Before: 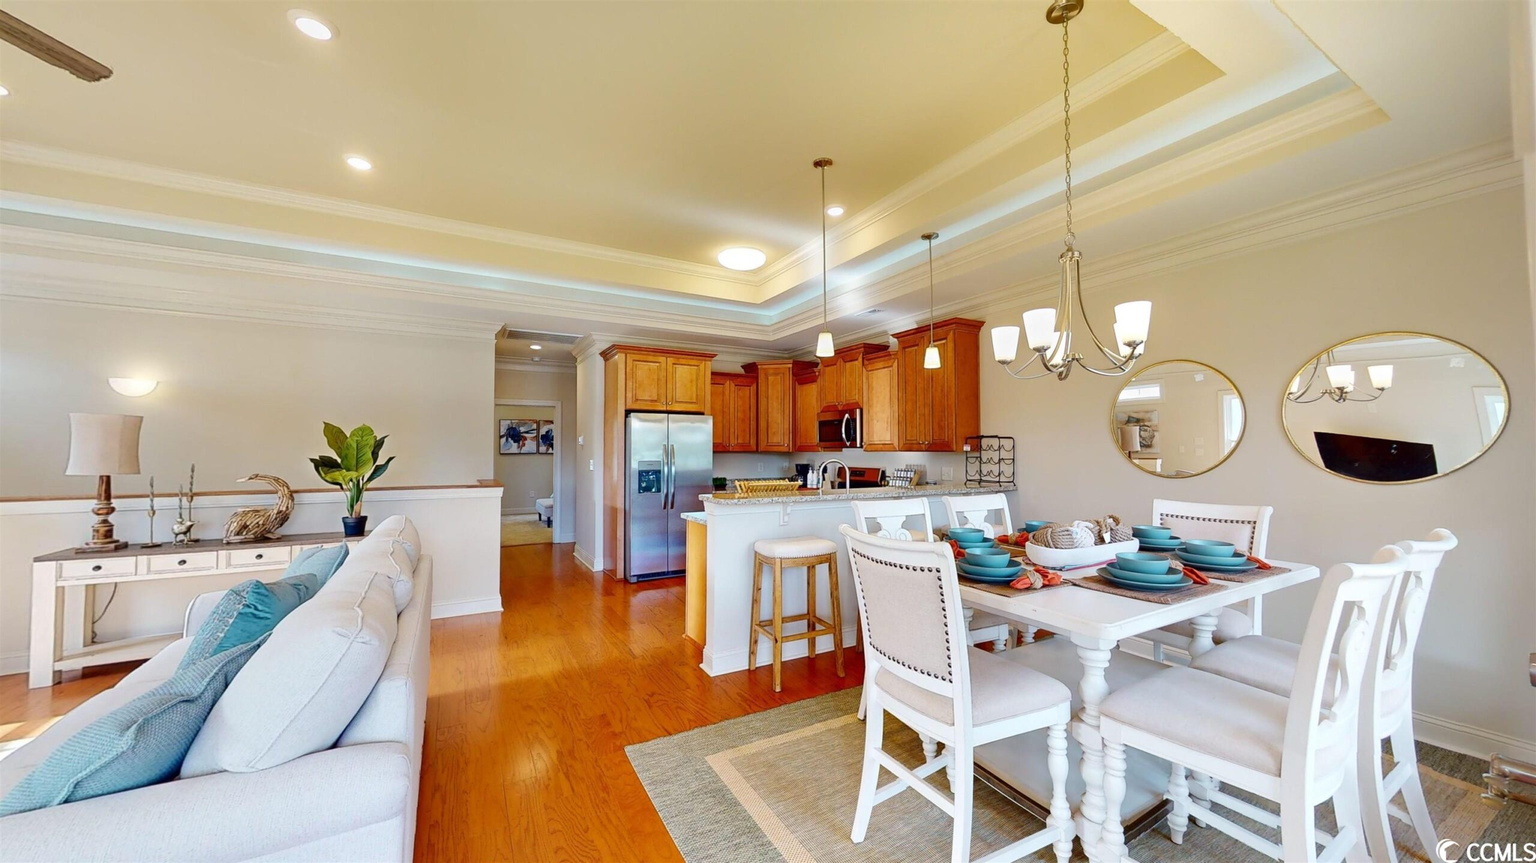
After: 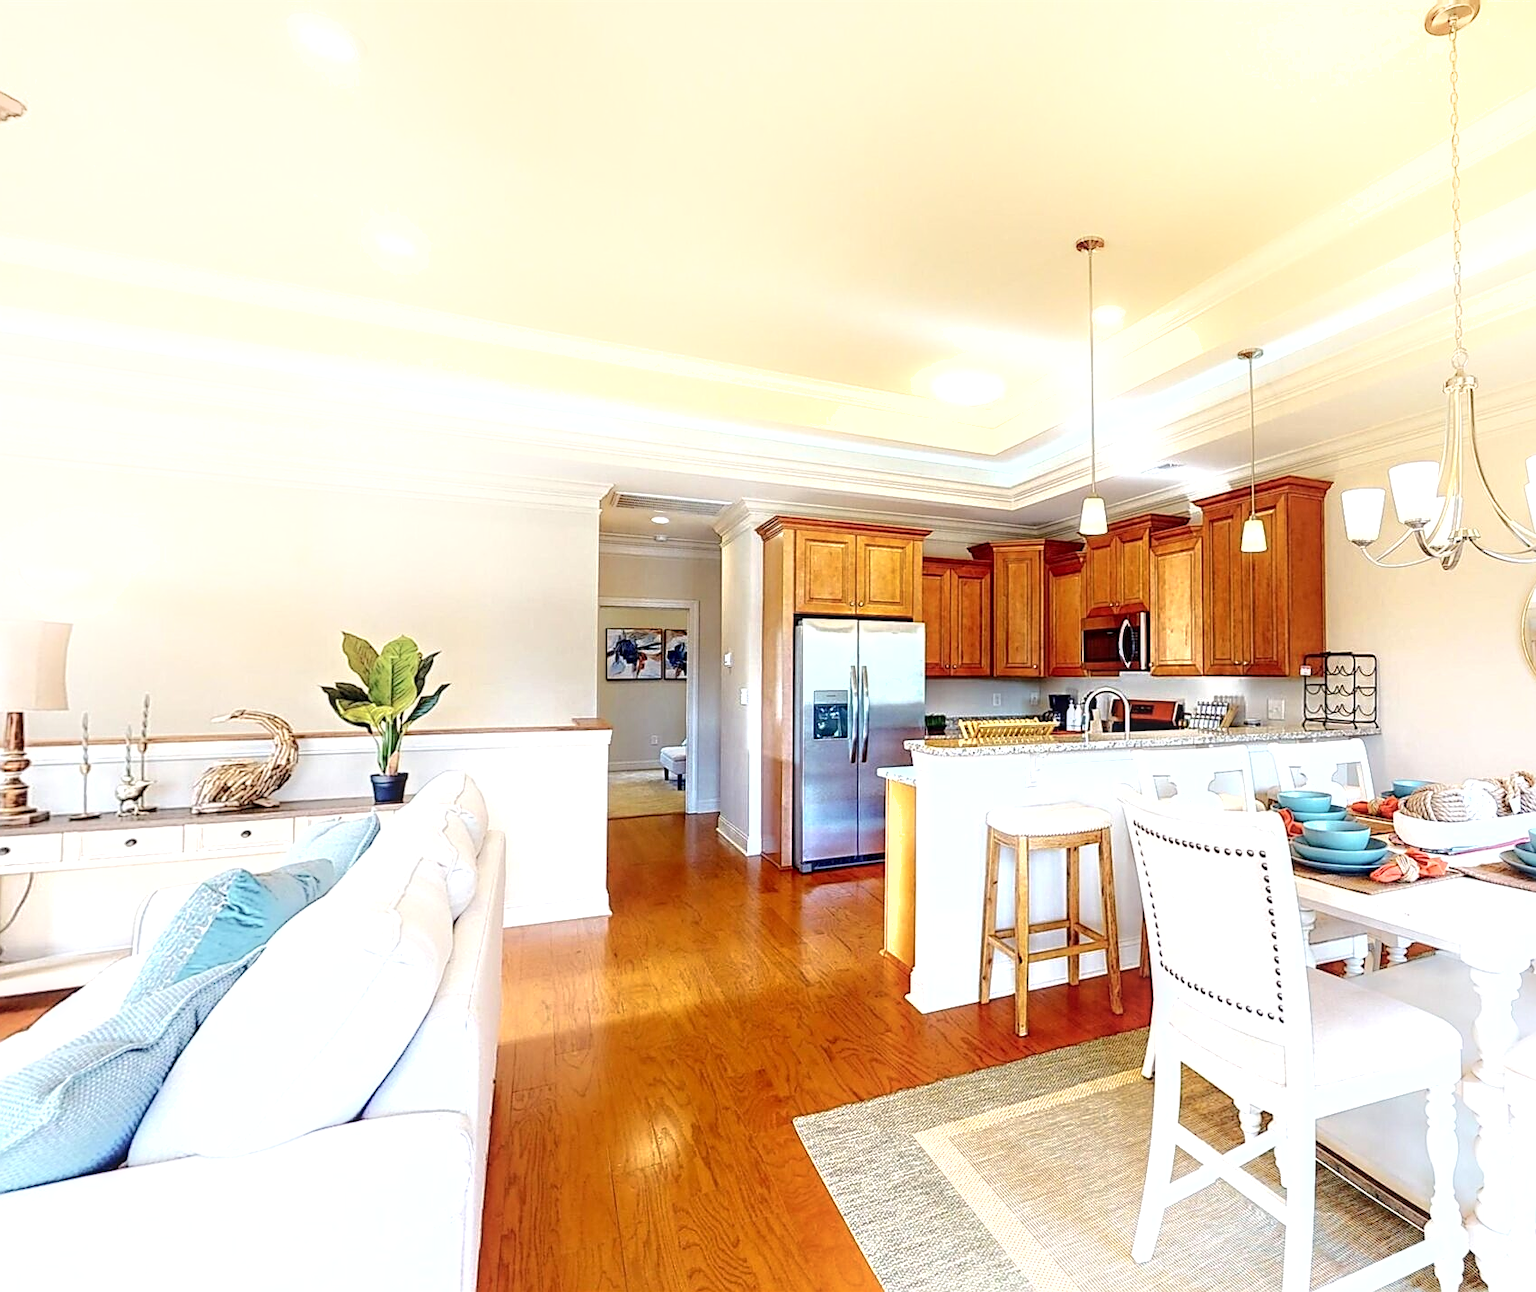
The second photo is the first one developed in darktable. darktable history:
local contrast: detail 130%
crop and rotate: left 6.173%, right 27.011%
sharpen: on, module defaults
exposure: black level correction -0.001, exposure 0.908 EV, compensate exposure bias true, compensate highlight preservation false
base curve: curves: ch0 [(0, 0) (0.595, 0.418) (1, 1)]
shadows and highlights: shadows -39.63, highlights 63.42, highlights color adjustment 41.91%, soften with gaussian
